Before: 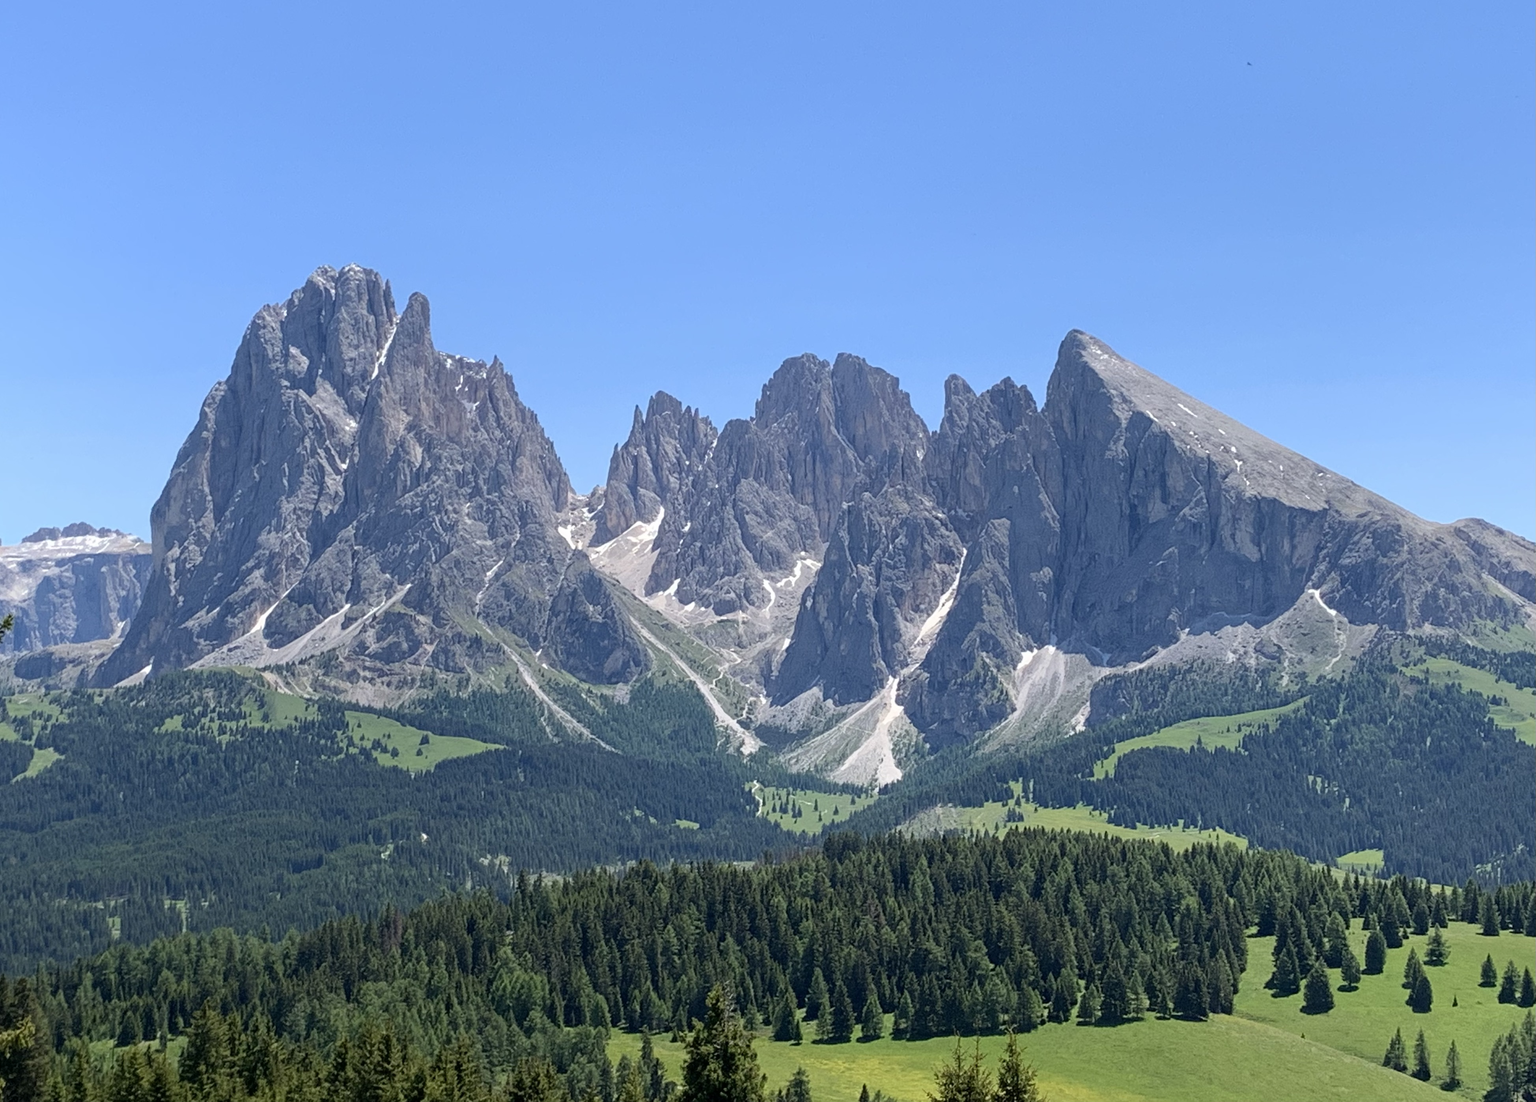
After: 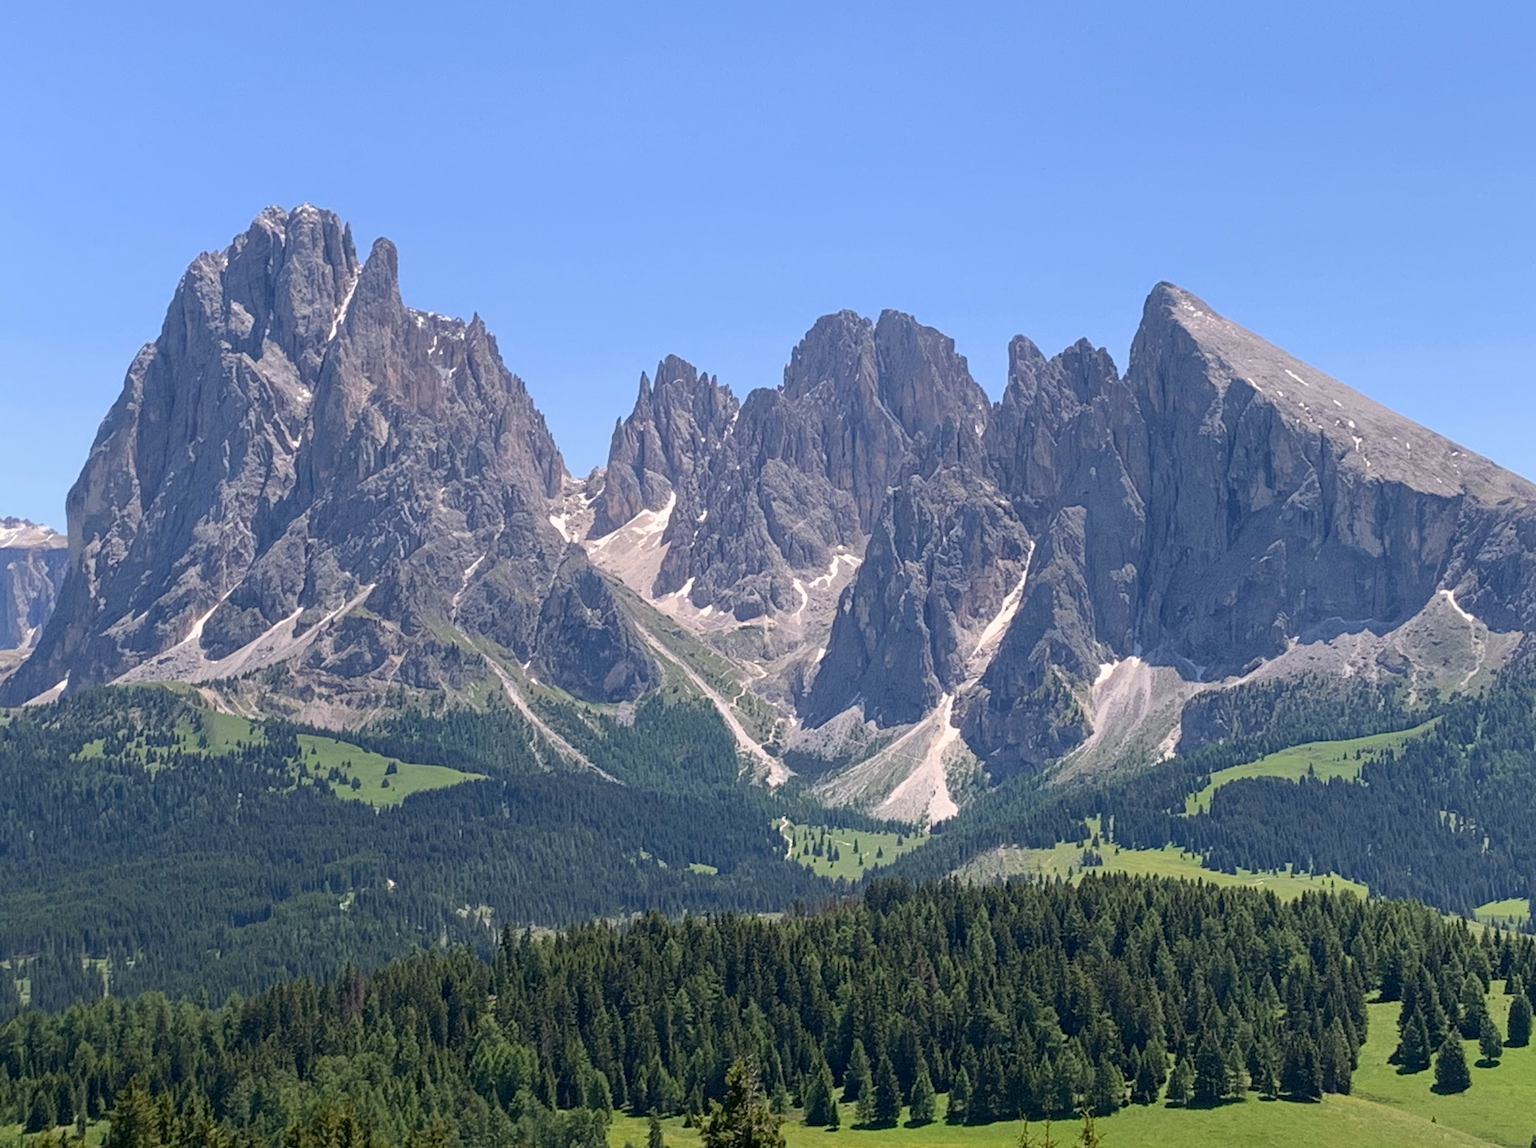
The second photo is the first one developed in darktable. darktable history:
crop: left 6.196%, top 8.39%, right 9.536%, bottom 3.789%
color correction: highlights a* 5.87, highlights b* 4.75
